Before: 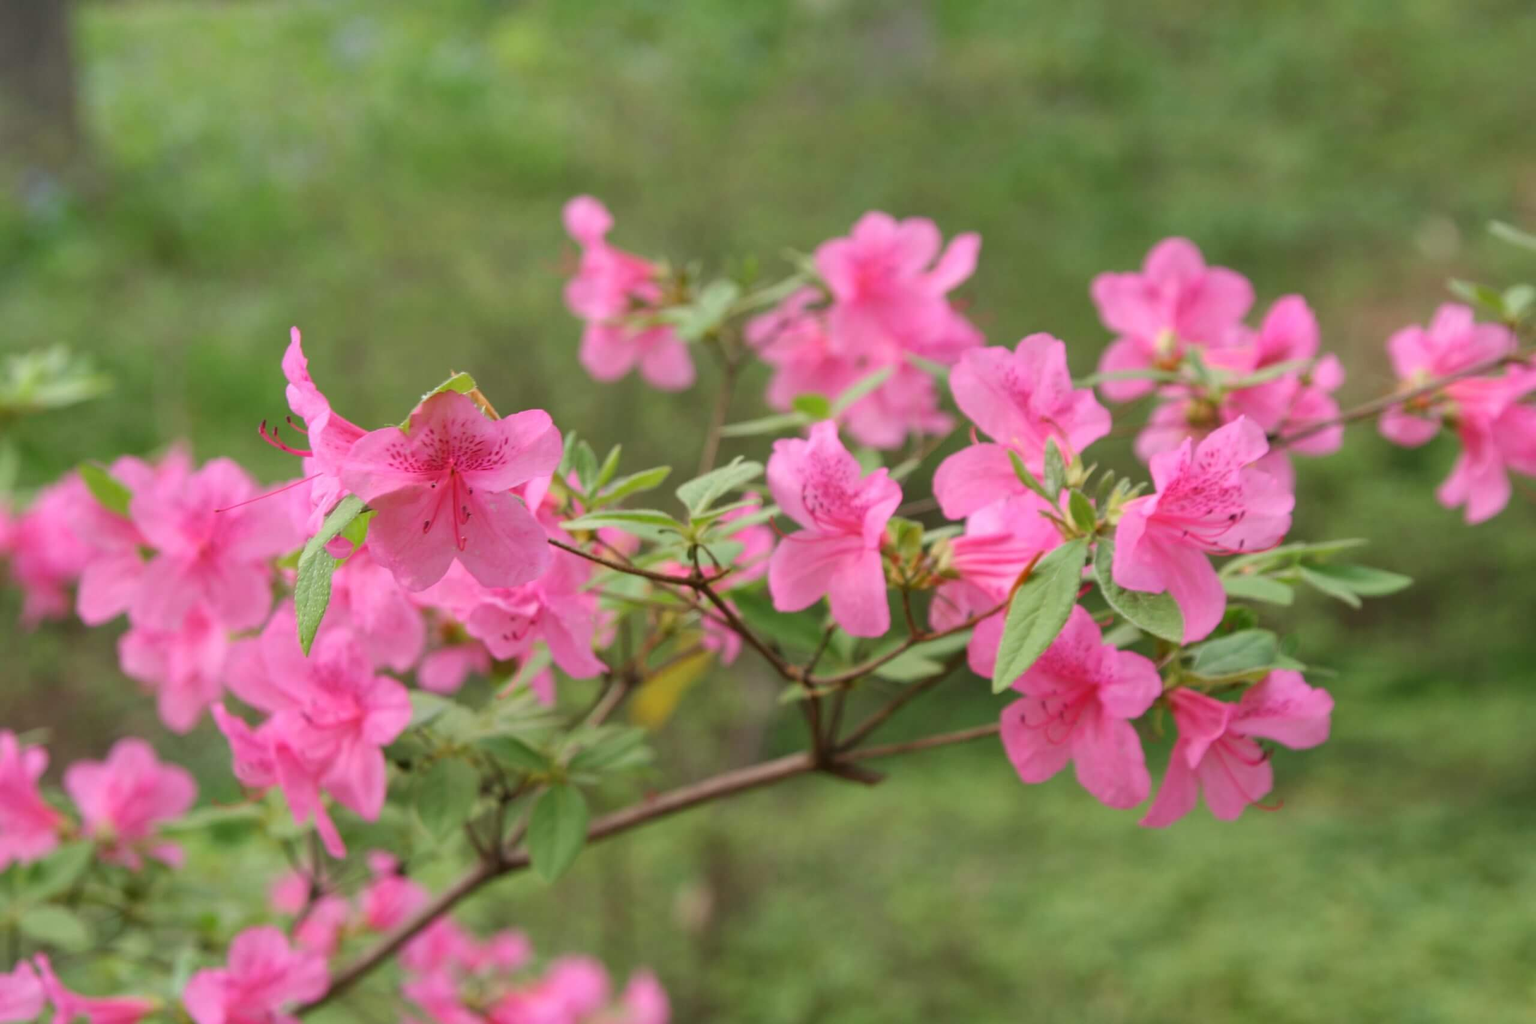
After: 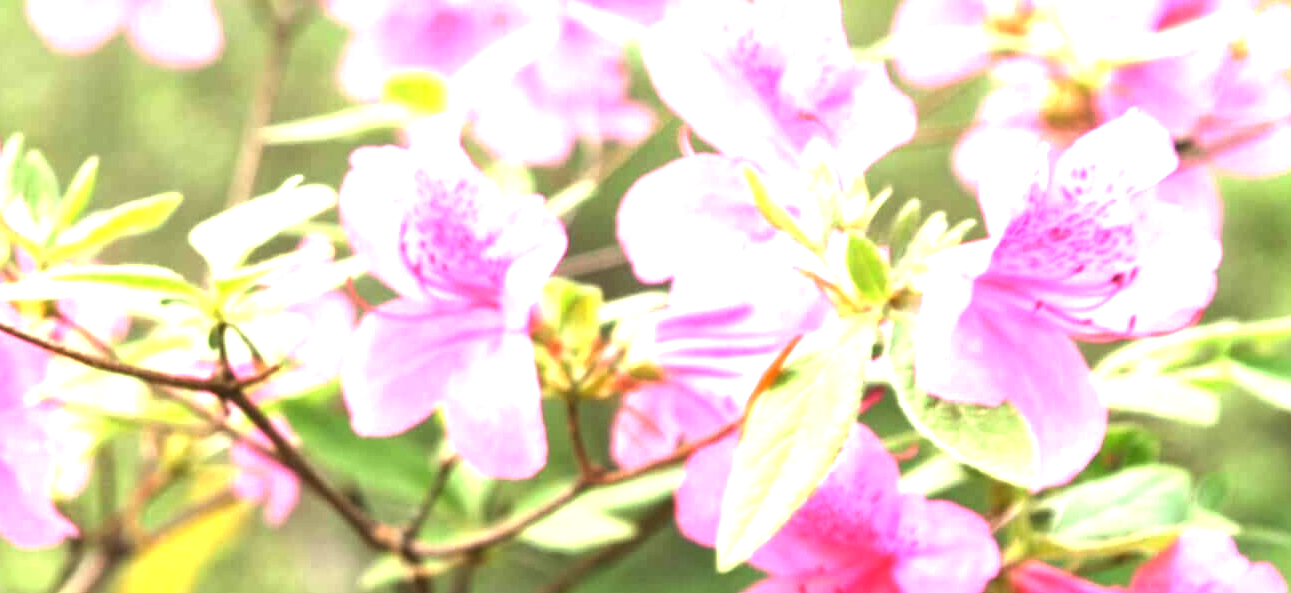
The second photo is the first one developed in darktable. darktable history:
exposure: exposure 2 EV, compensate highlight preservation false
crop: left 36.617%, top 34.232%, right 12.95%, bottom 30.992%
levels: levels [0.029, 0.545, 0.971]
